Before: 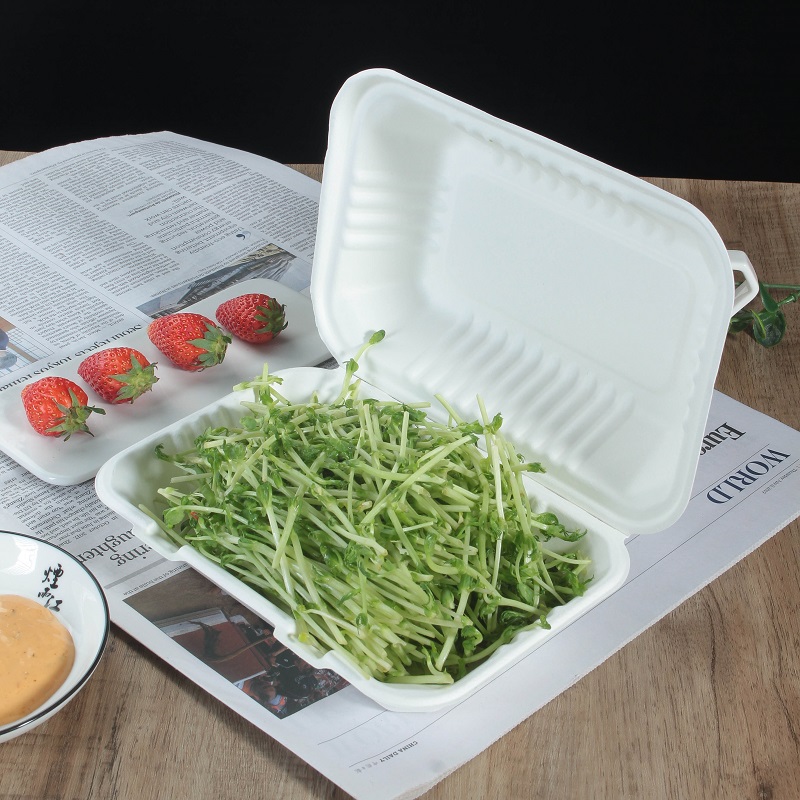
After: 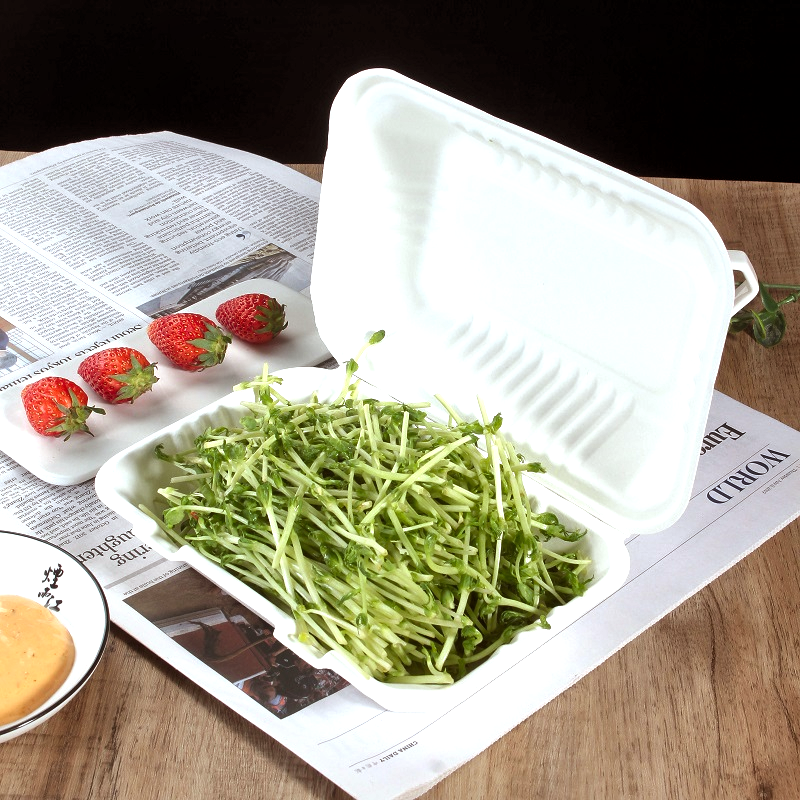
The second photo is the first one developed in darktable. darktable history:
exposure: black level correction 0, exposure 0.5 EV, compensate highlight preservation false
levels: levels [0.026, 0.507, 0.987]
local contrast: mode bilateral grid, contrast 100, coarseness 100, detail 165%, midtone range 0.2
rgb levels: mode RGB, independent channels, levels [[0, 0.5, 1], [0, 0.521, 1], [0, 0.536, 1]]
tone equalizer: on, module defaults
